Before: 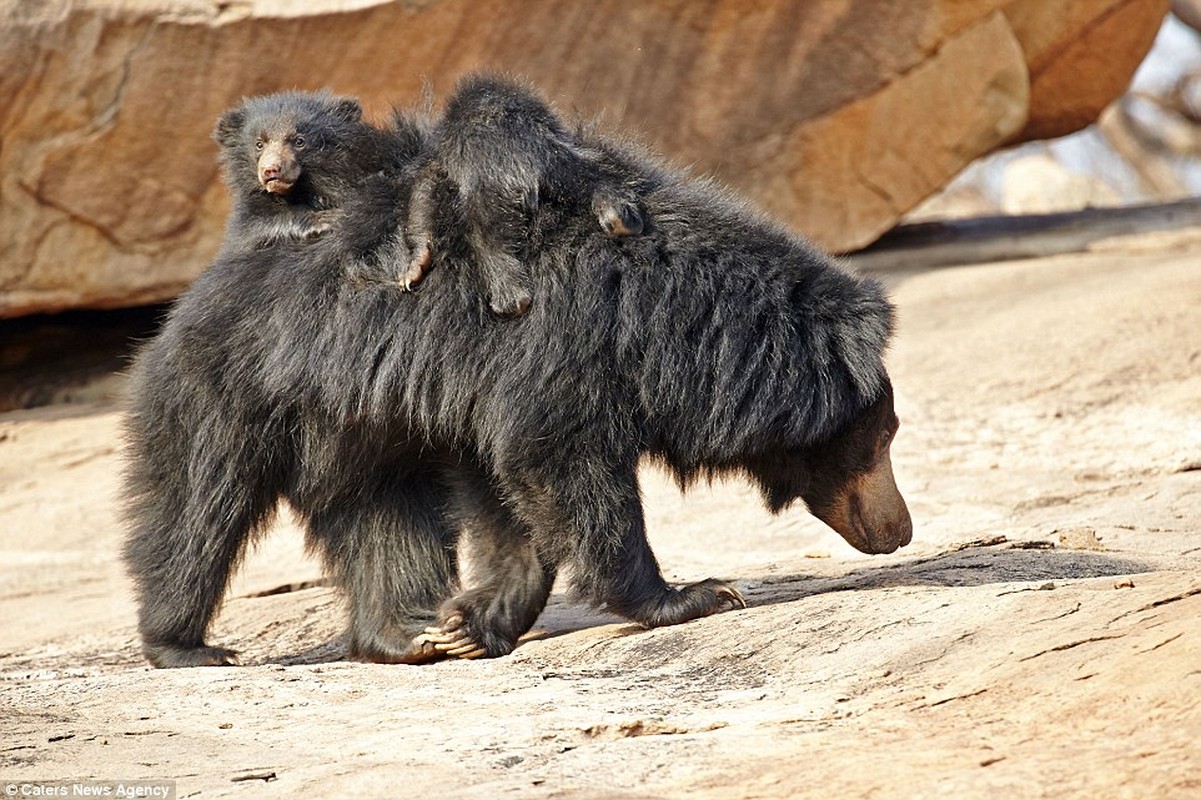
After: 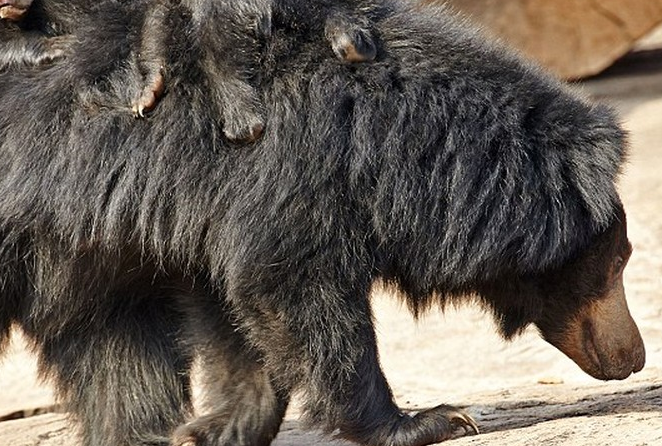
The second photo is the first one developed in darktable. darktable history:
crop and rotate: left 22.305%, top 21.817%, right 22.53%, bottom 22.328%
